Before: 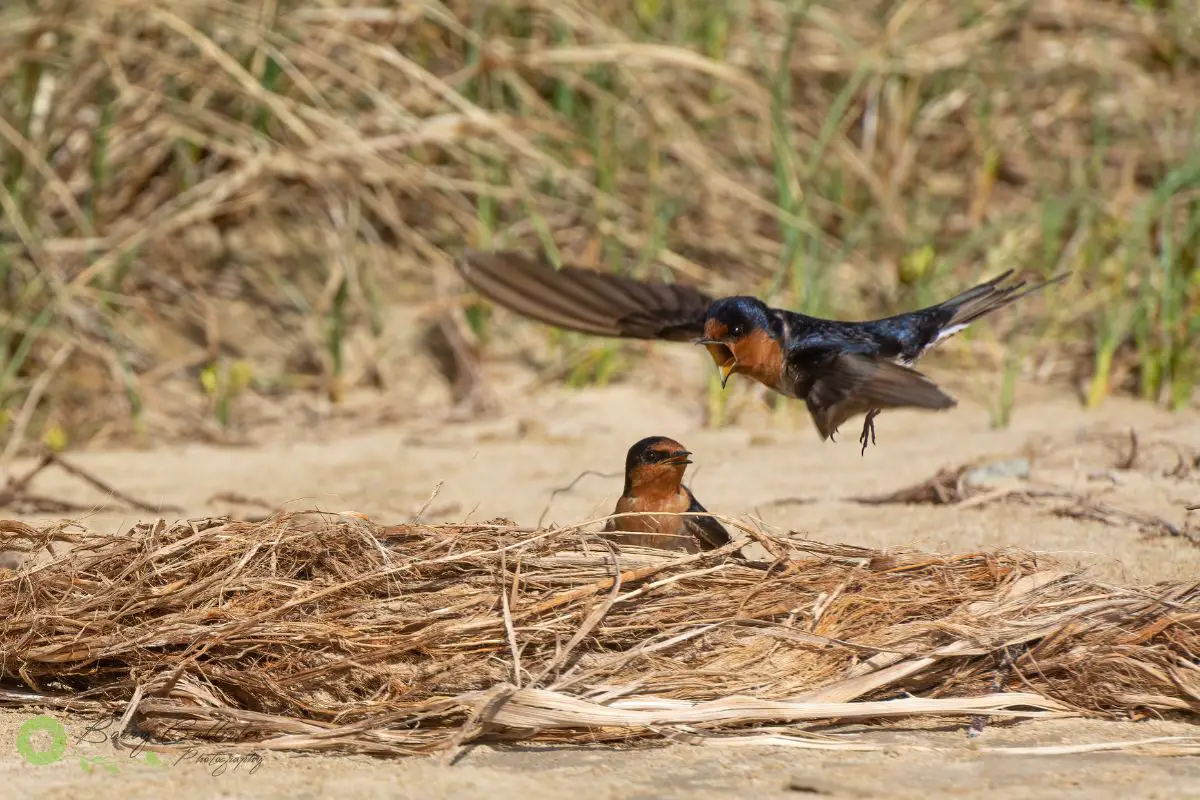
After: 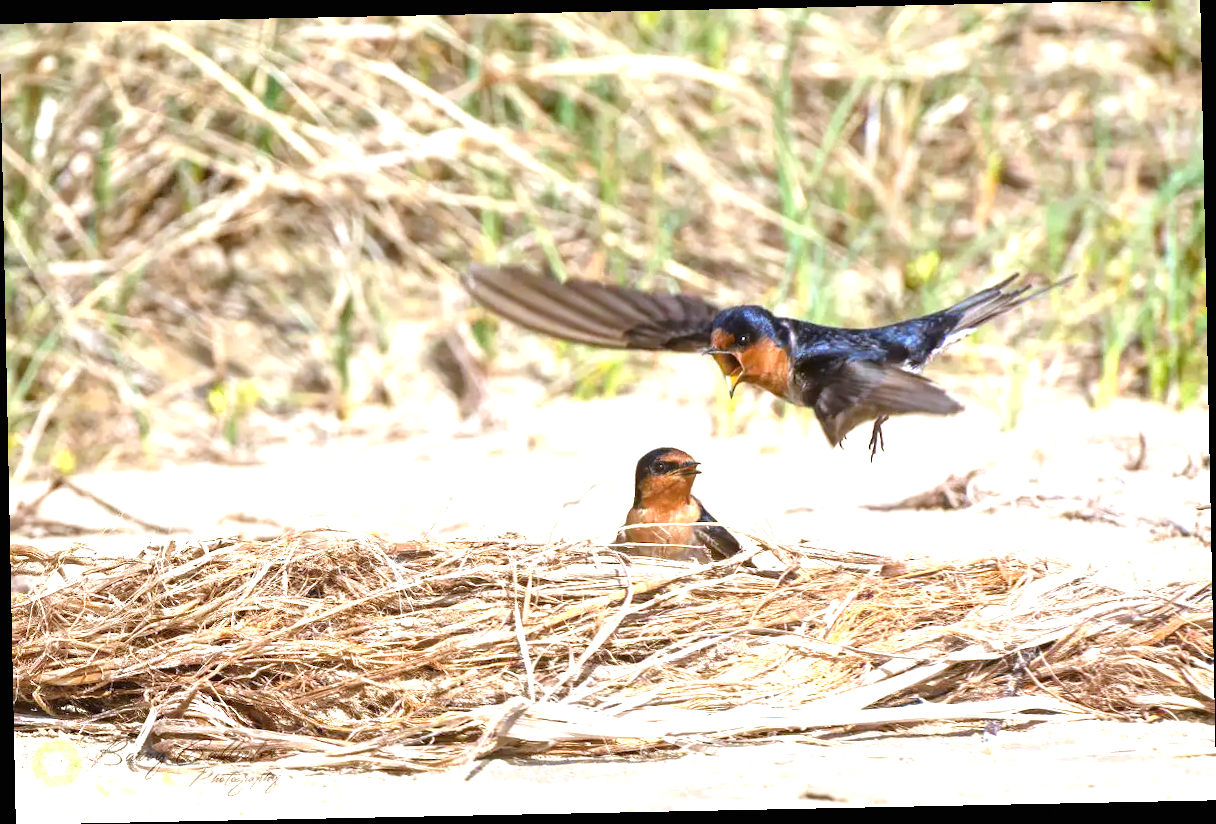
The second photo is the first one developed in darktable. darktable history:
grain: coarseness 0.81 ISO, strength 1.34%, mid-tones bias 0%
rotate and perspective: rotation -1.17°, automatic cropping off
exposure: black level correction 0, exposure 1.45 EV, compensate exposure bias true, compensate highlight preservation false
white balance: red 0.948, green 1.02, blue 1.176
